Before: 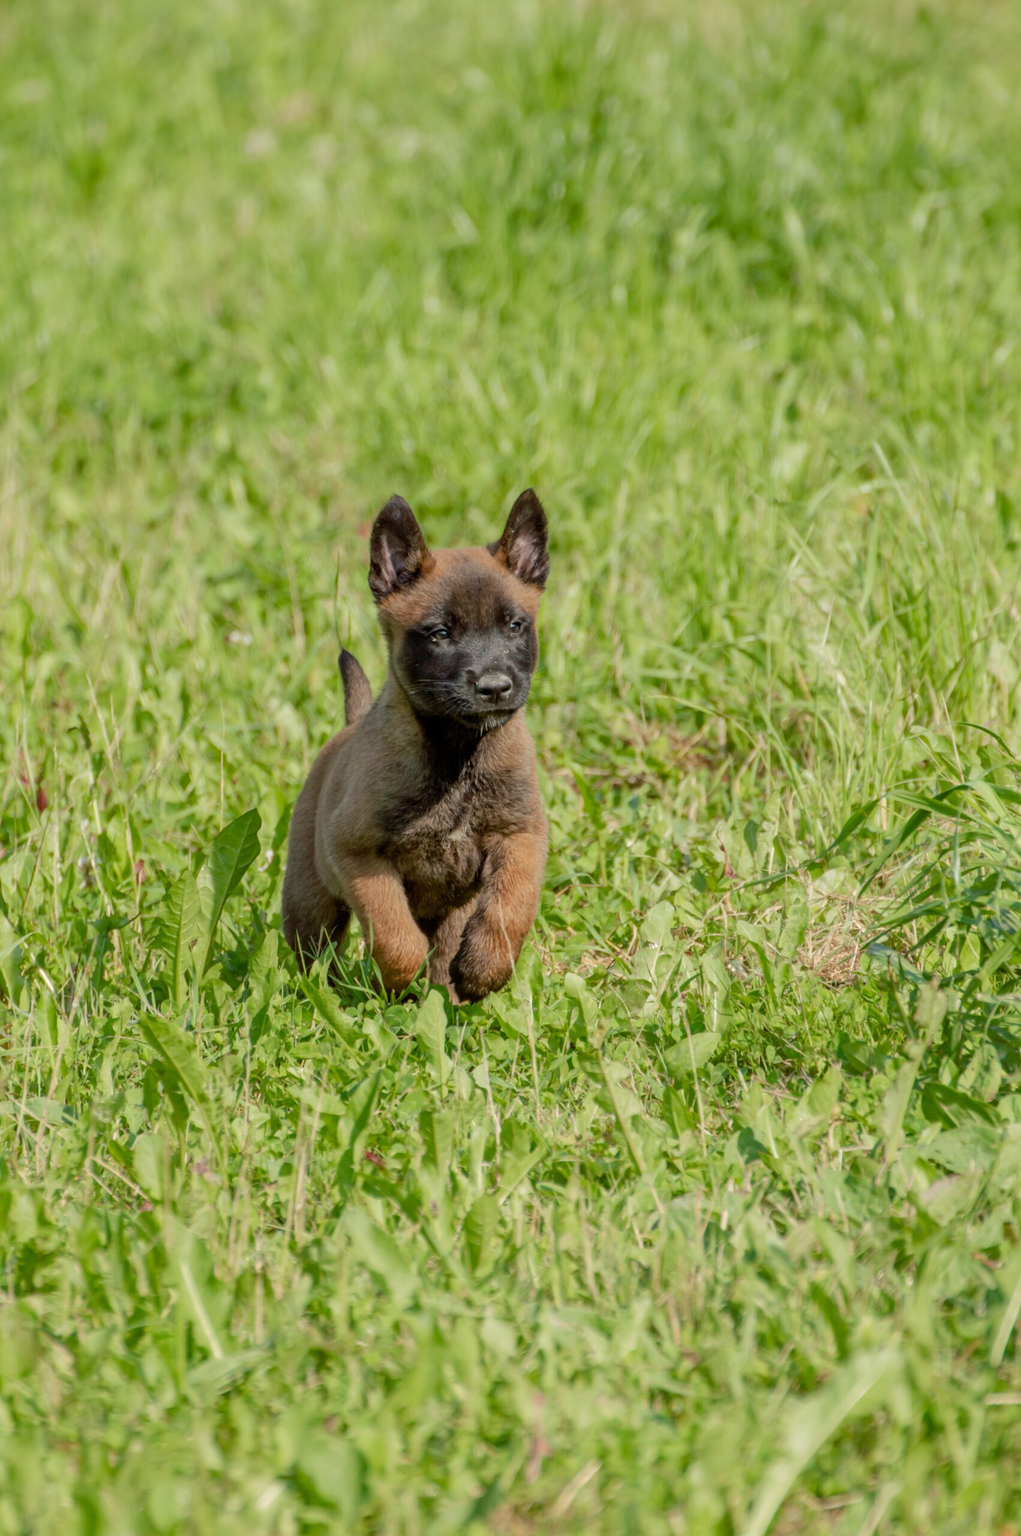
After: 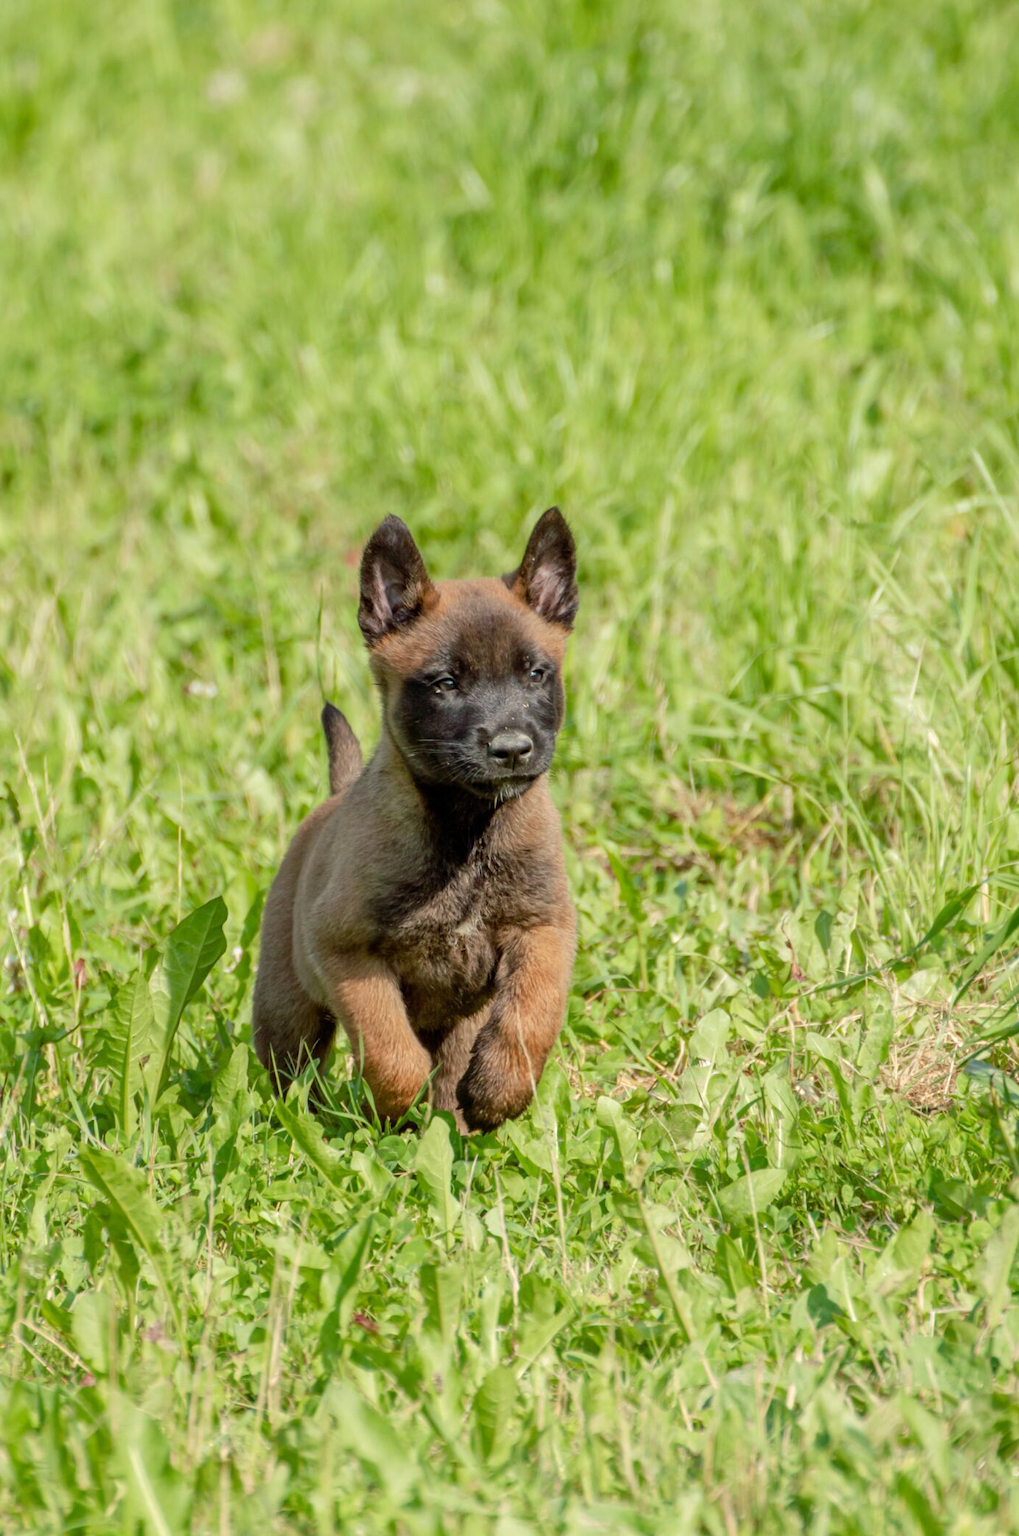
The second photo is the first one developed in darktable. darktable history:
crop and rotate: left 7.3%, top 4.698%, right 10.578%, bottom 13.096%
exposure: exposure 0.296 EV, compensate exposure bias true, compensate highlight preservation false
